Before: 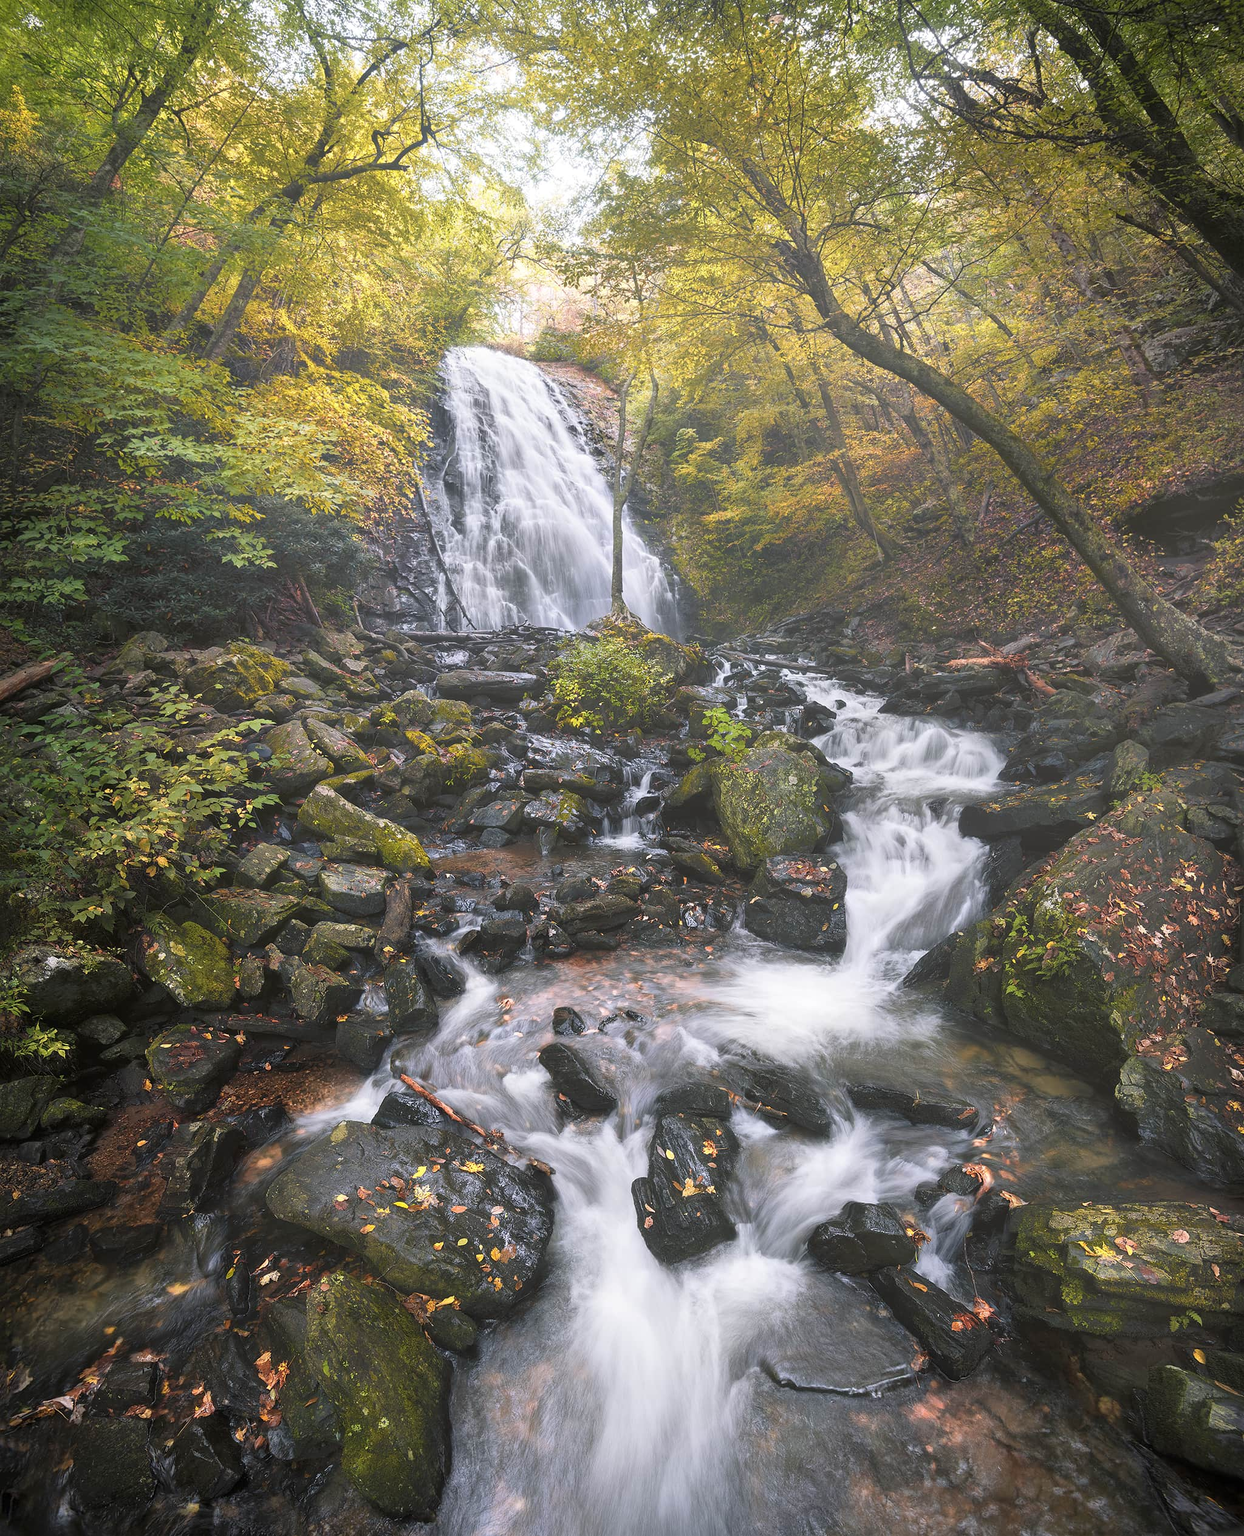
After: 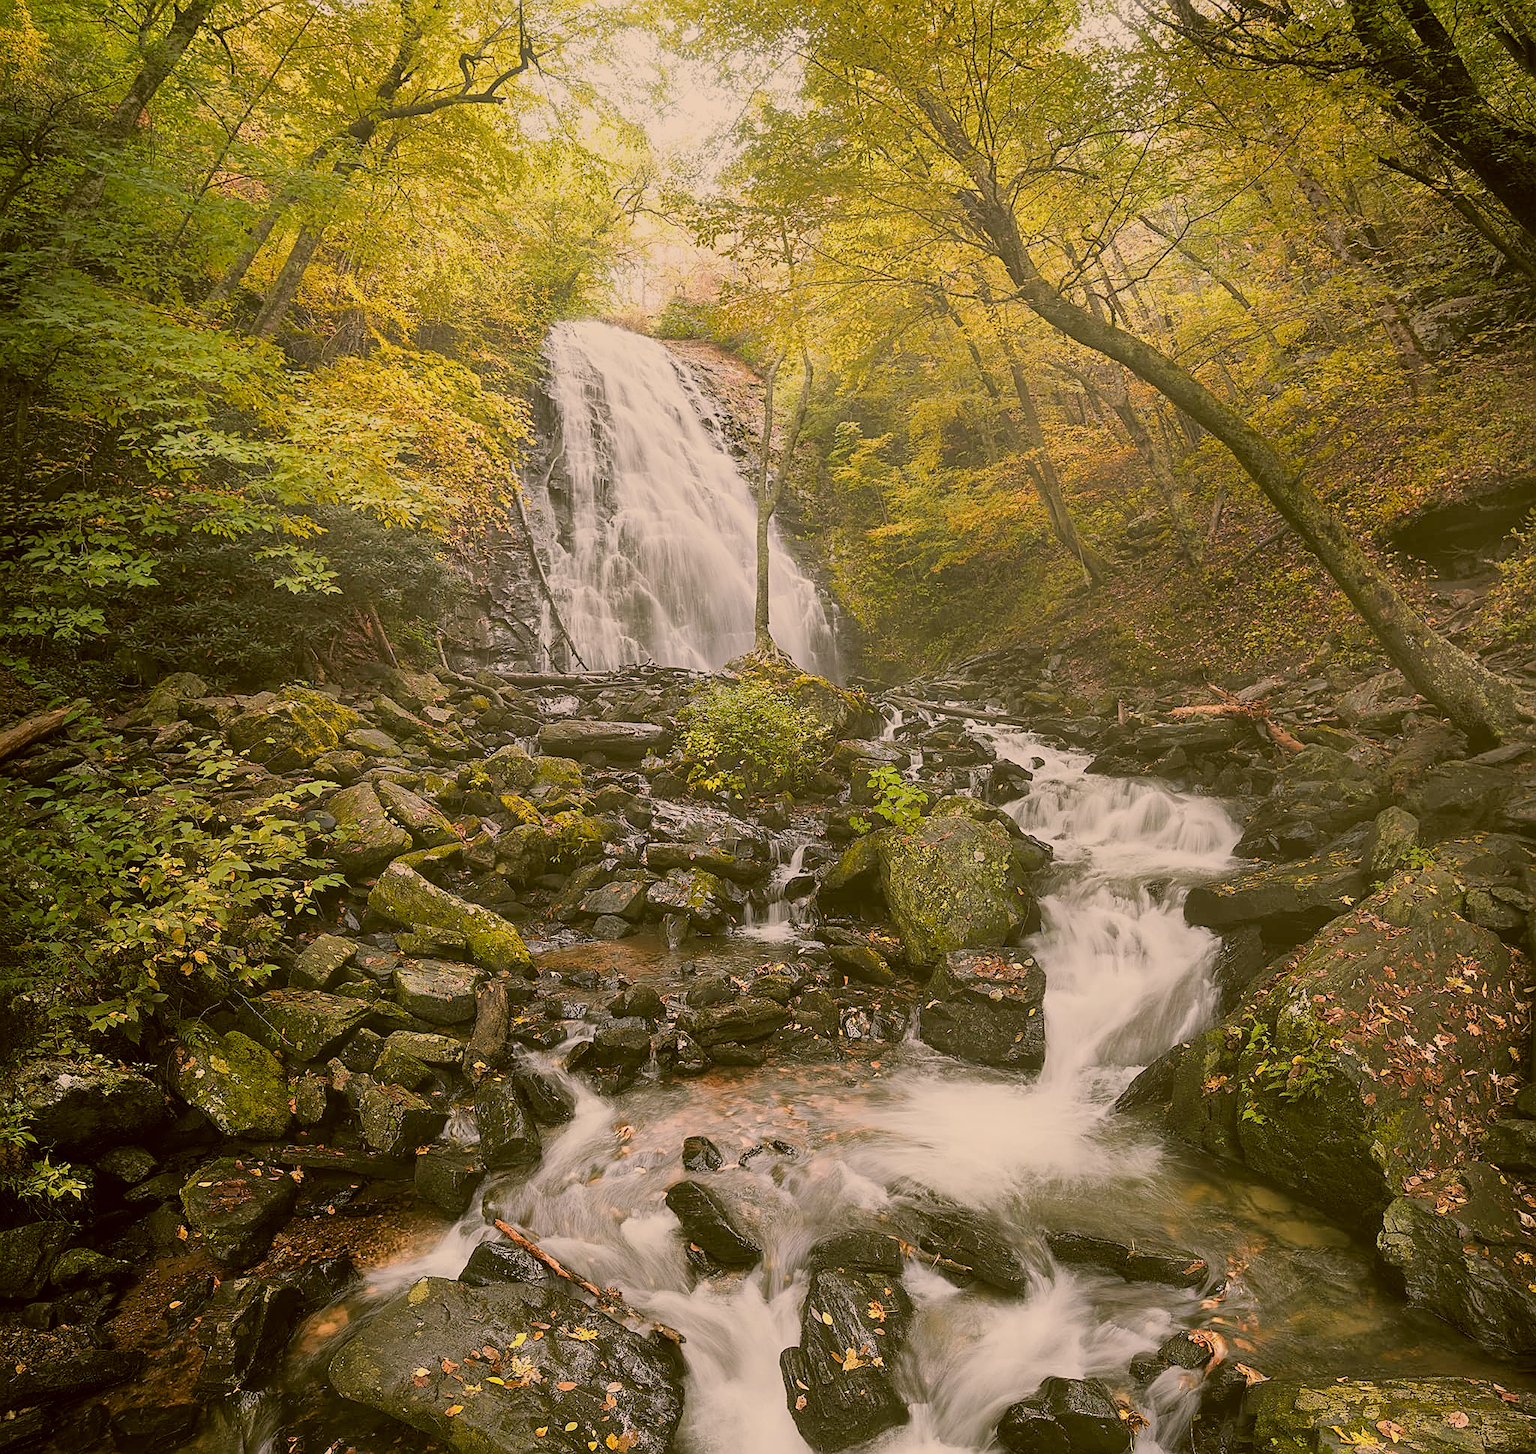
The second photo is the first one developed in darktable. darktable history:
color correction: highlights a* 8.98, highlights b* 15.09, shadows a* -0.49, shadows b* 26.52
sharpen: on, module defaults
crop: top 5.667%, bottom 17.637%
filmic rgb: black relative exposure -7.65 EV, white relative exposure 4.56 EV, hardness 3.61
